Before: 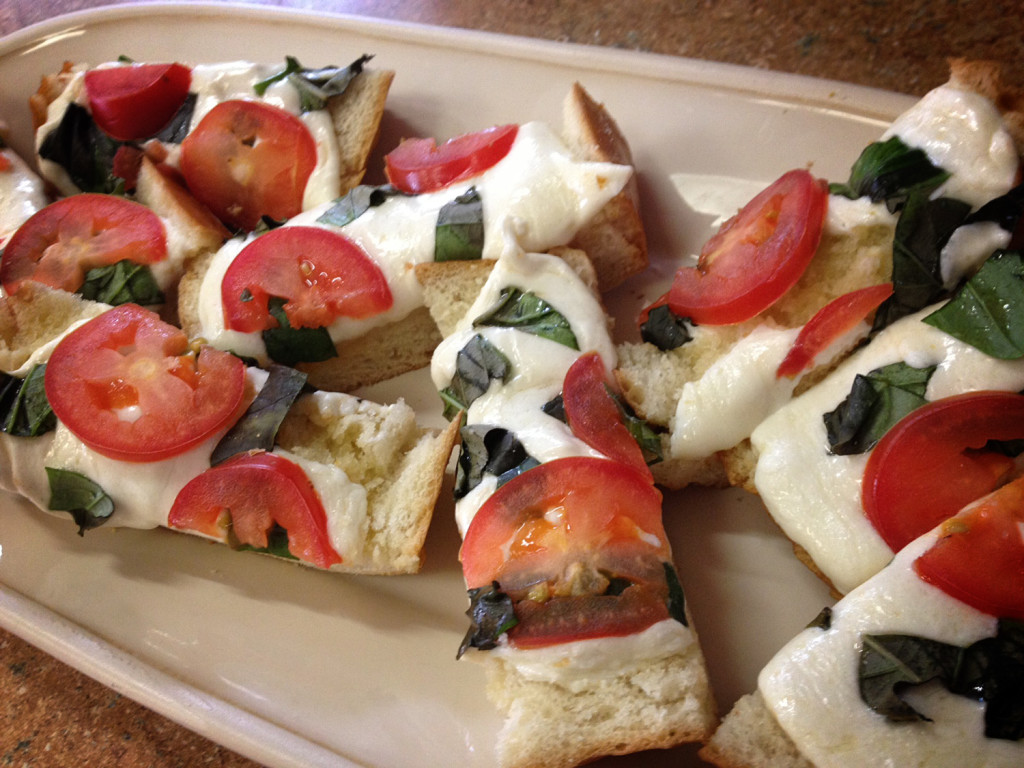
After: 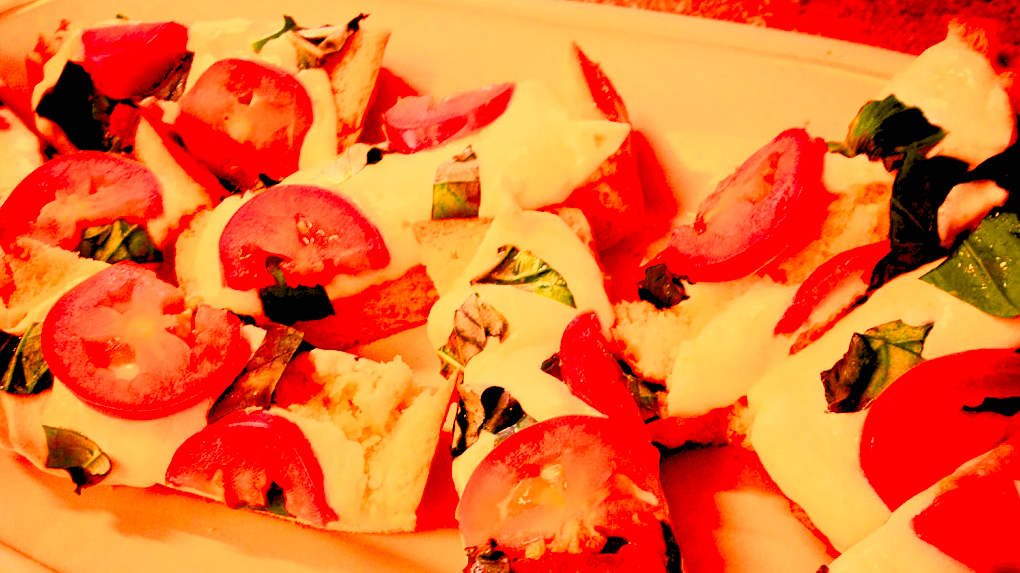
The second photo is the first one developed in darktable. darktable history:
crop: left 0.387%, top 5.469%, bottom 19.809%
levels: levels [0.072, 0.414, 0.976]
exposure: black level correction 0, exposure 0.5 EV, compensate exposure bias true, compensate highlight preservation false
white balance: red 1.467, blue 0.684
contrast brightness saturation: contrast 0.13, brightness -0.24, saturation 0.14
shadows and highlights: shadows -10, white point adjustment 1.5, highlights 10
tone curve: curves: ch0 [(0, 0.017) (0.259, 0.344) (0.593, 0.778) (0.786, 0.931) (1, 0.999)]; ch1 [(0, 0) (0.405, 0.387) (0.442, 0.47) (0.492, 0.5) (0.511, 0.503) (0.548, 0.596) (0.7, 0.795) (1, 1)]; ch2 [(0, 0) (0.411, 0.433) (0.5, 0.504) (0.535, 0.581) (1, 1)], color space Lab, independent channels, preserve colors none
